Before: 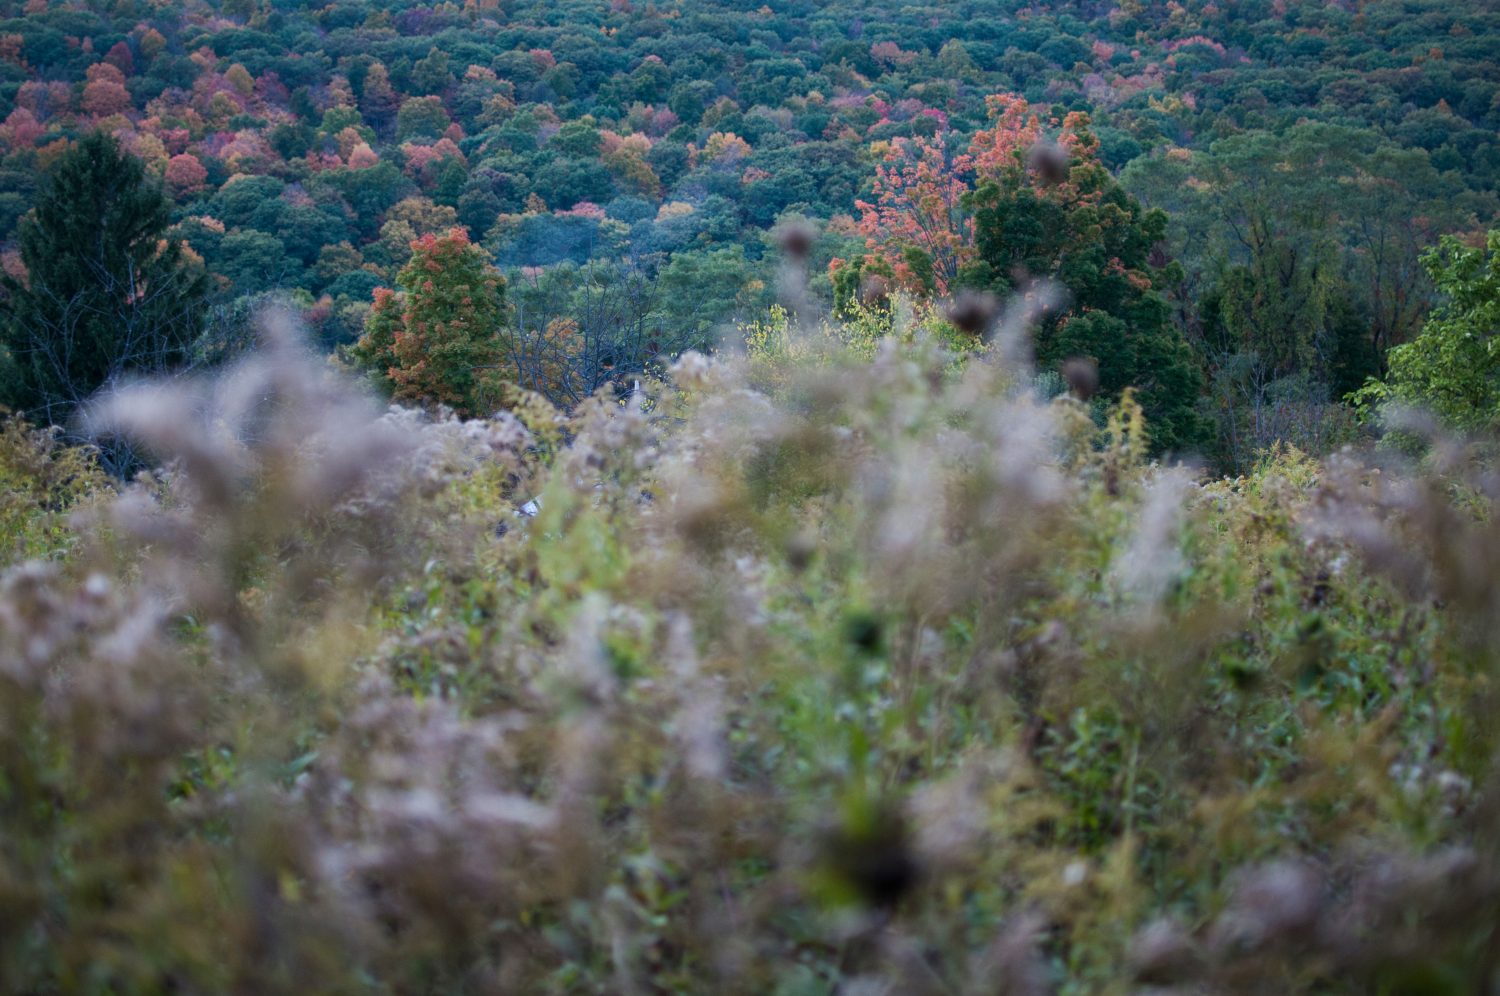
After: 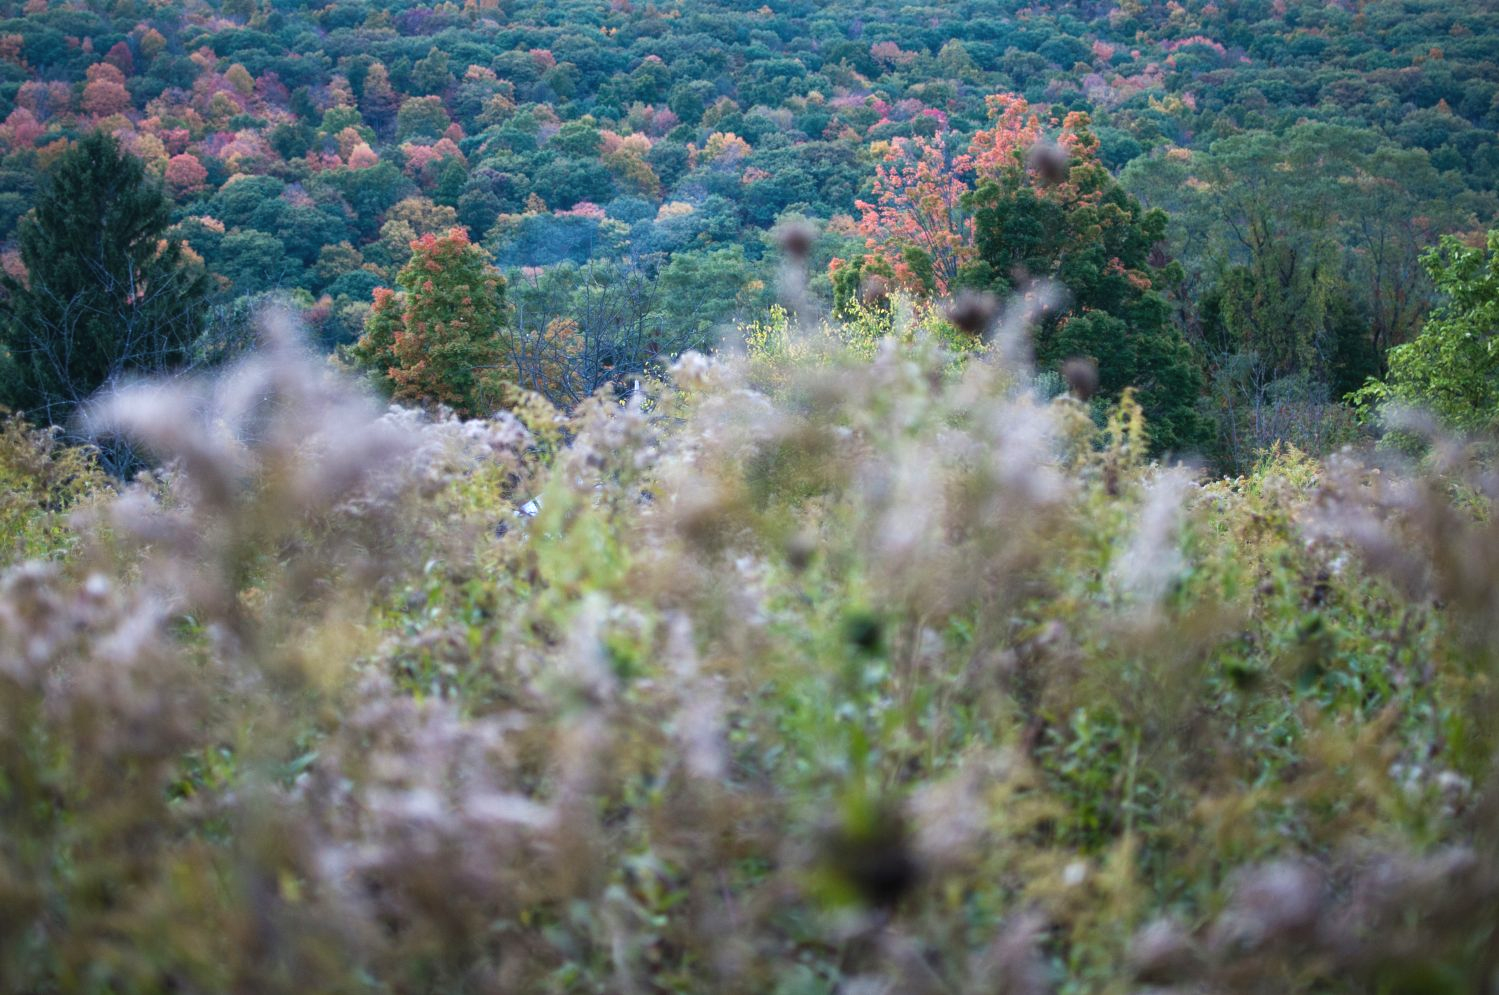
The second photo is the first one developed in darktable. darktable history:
exposure: black level correction -0.002, exposure 0.54 EV, compensate highlight preservation false
